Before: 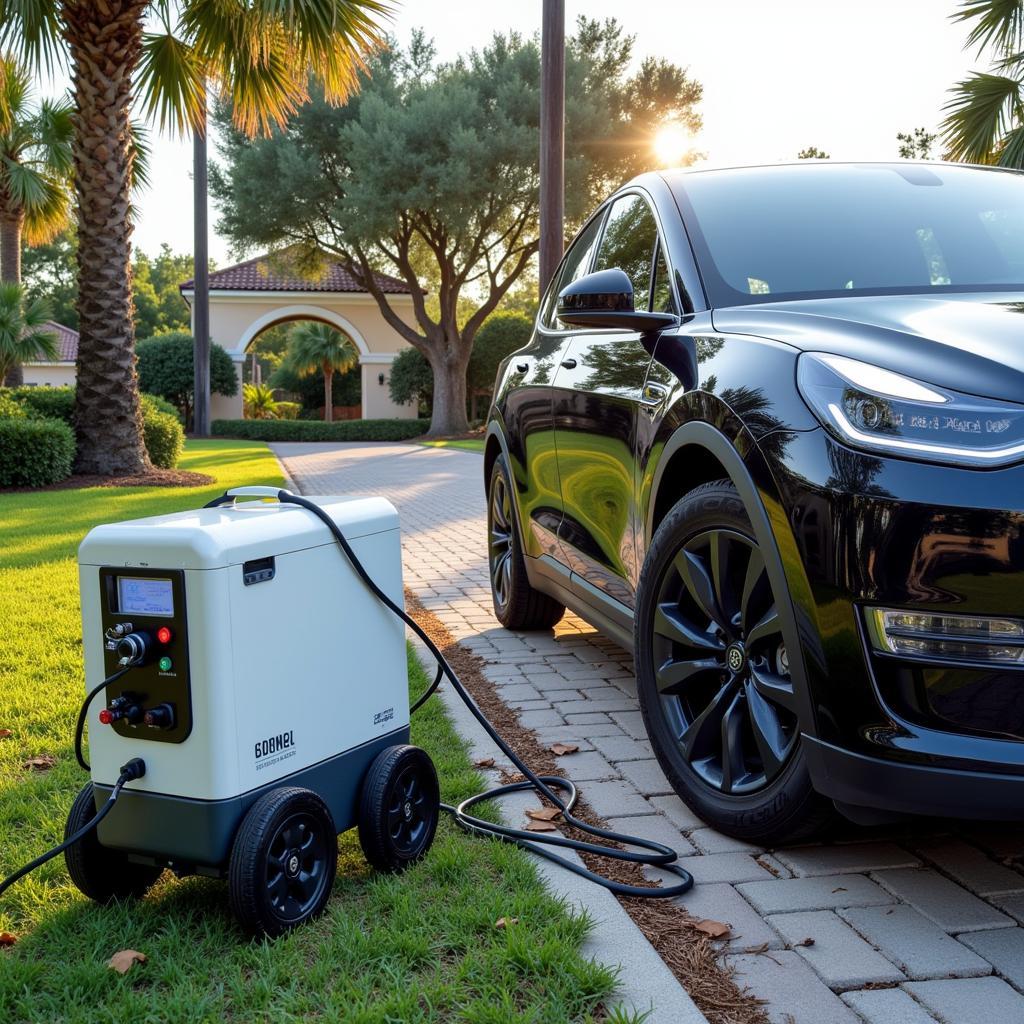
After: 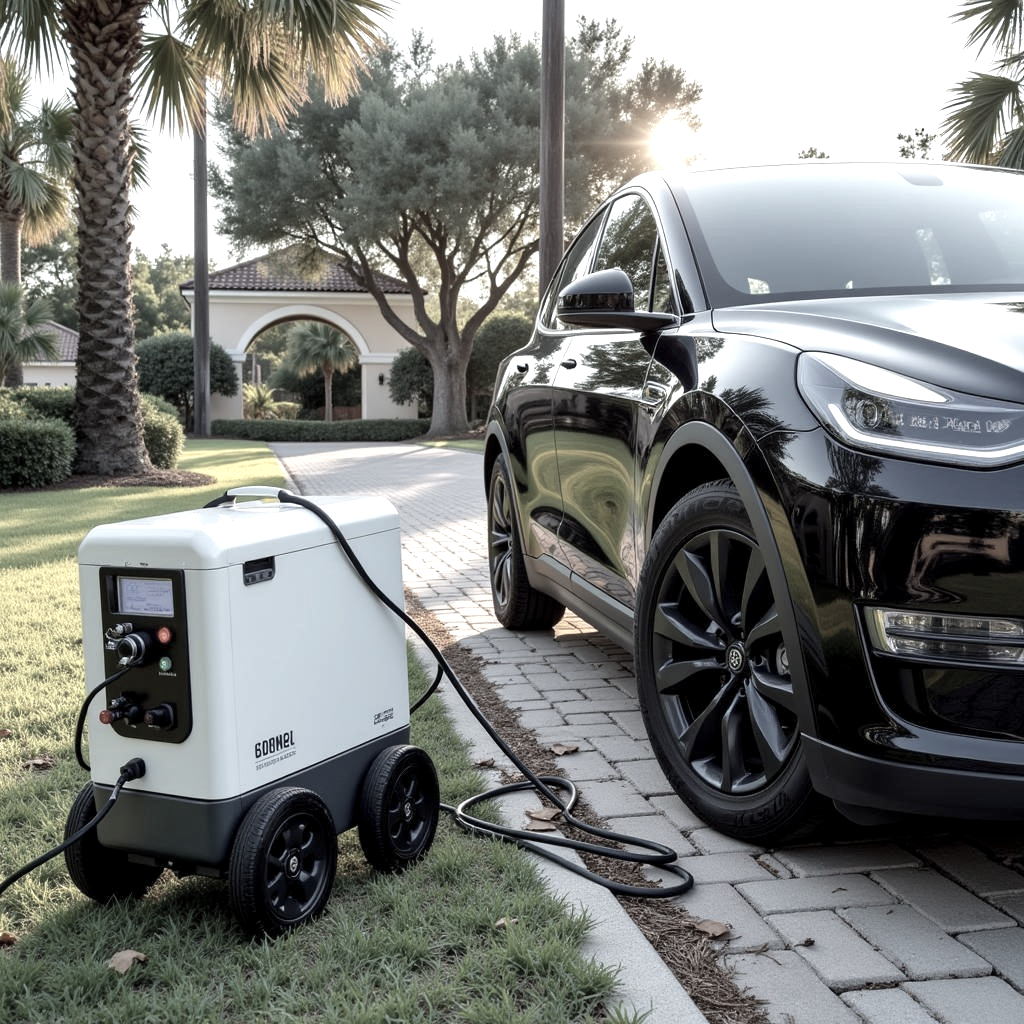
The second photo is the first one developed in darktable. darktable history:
color zones: curves: ch1 [(0, 0.153) (0.143, 0.15) (0.286, 0.151) (0.429, 0.152) (0.571, 0.152) (0.714, 0.151) (0.857, 0.151) (1, 0.153)]
exposure: black level correction 0.001, exposure 0.499 EV, compensate highlight preservation false
